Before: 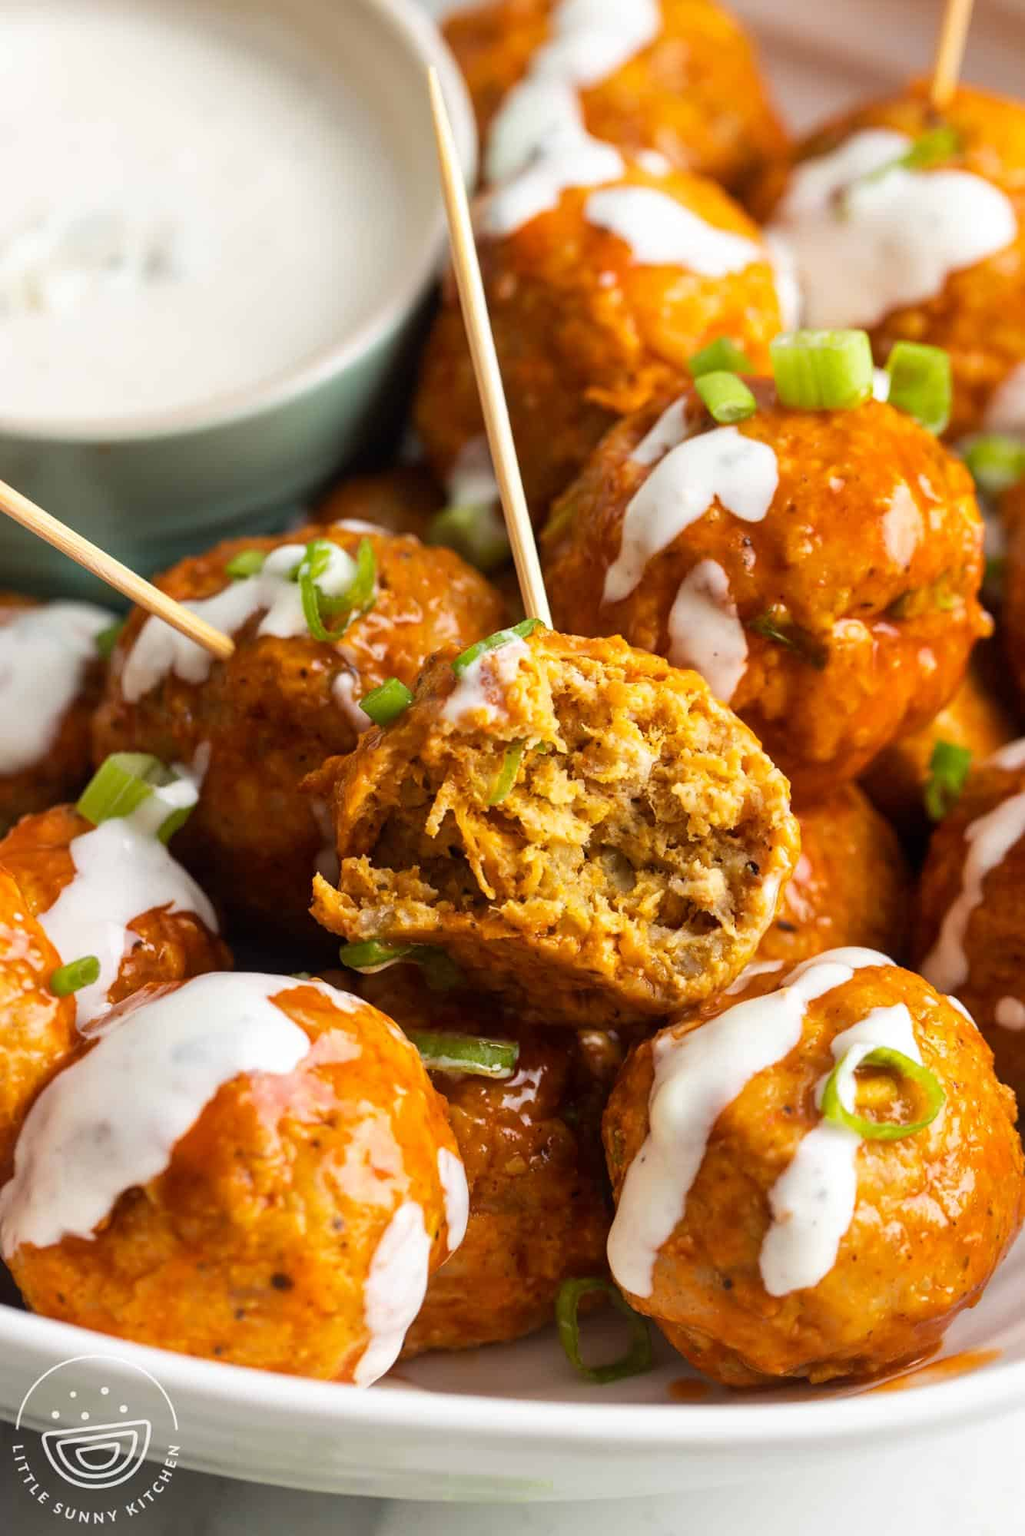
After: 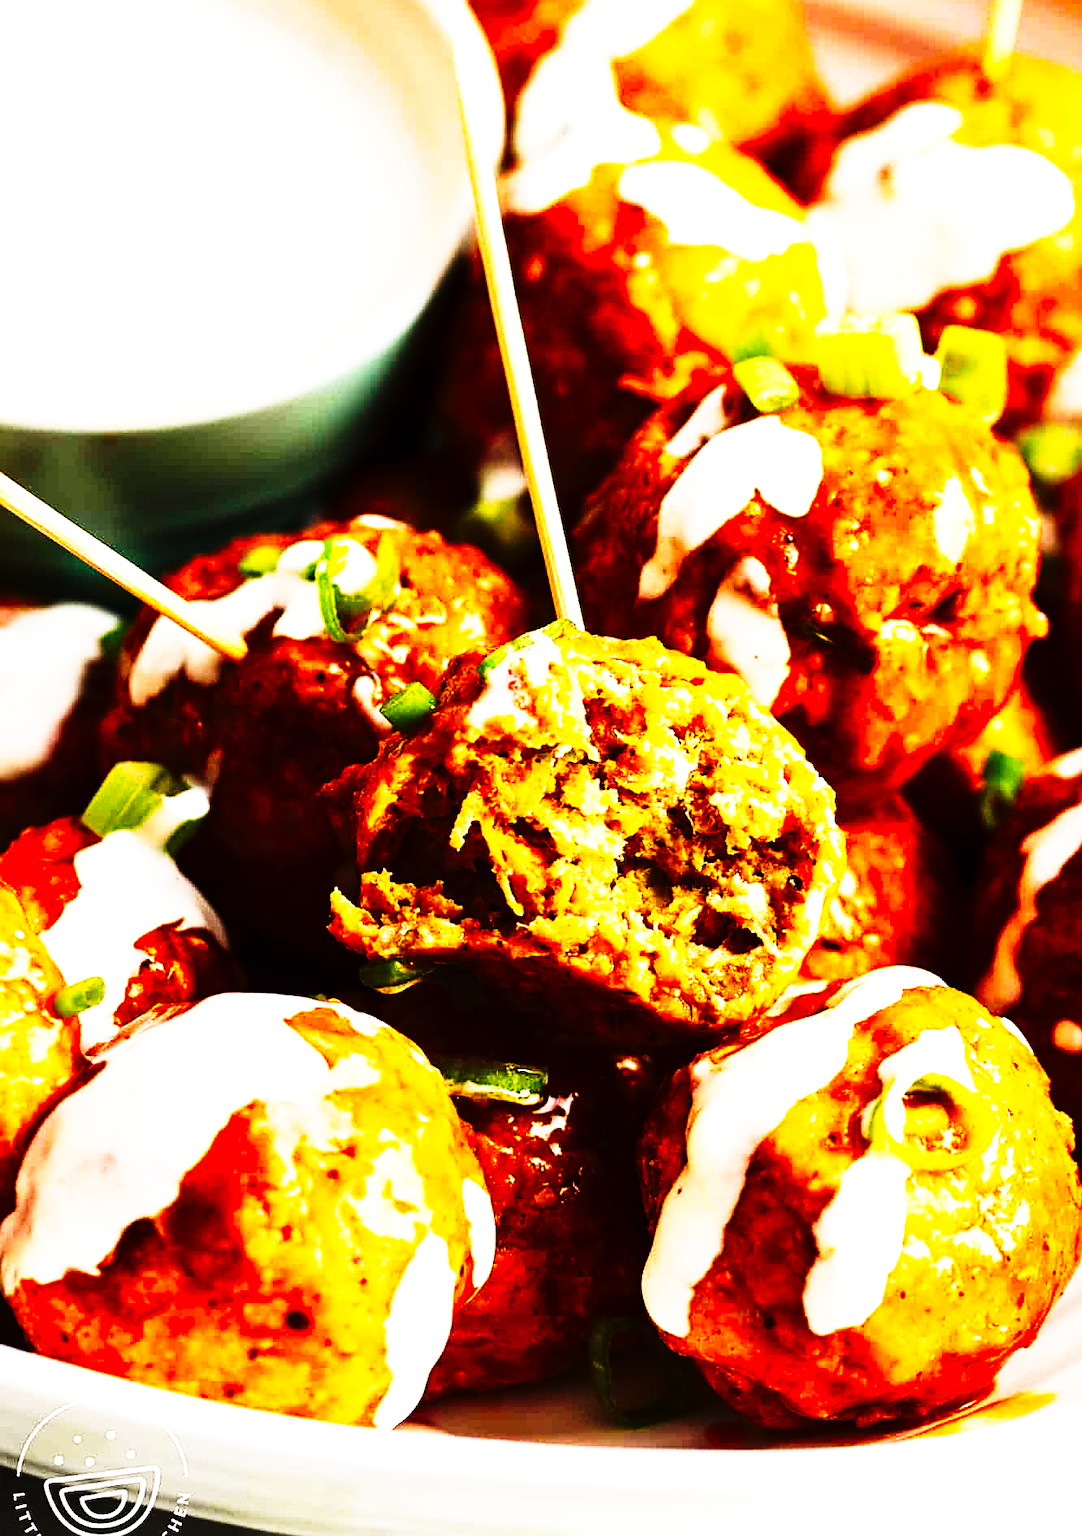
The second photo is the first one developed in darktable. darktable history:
crop and rotate: top 2.184%, bottom 3.182%
exposure: black level correction 0, exposure 0.697 EV, compensate highlight preservation false
contrast brightness saturation: contrast 0.132, brightness -0.228, saturation 0.15
sharpen: amount 0.49
color balance rgb: linear chroma grading › mid-tones 7.627%, perceptual saturation grading › global saturation 0.777%, global vibrance 9.381%
tone curve: curves: ch0 [(0, 0) (0.003, 0.002) (0.011, 0.005) (0.025, 0.011) (0.044, 0.017) (0.069, 0.021) (0.1, 0.027) (0.136, 0.035) (0.177, 0.05) (0.224, 0.076) (0.277, 0.126) (0.335, 0.212) (0.399, 0.333) (0.468, 0.473) (0.543, 0.627) (0.623, 0.784) (0.709, 0.9) (0.801, 0.963) (0.898, 0.988) (1, 1)], preserve colors none
